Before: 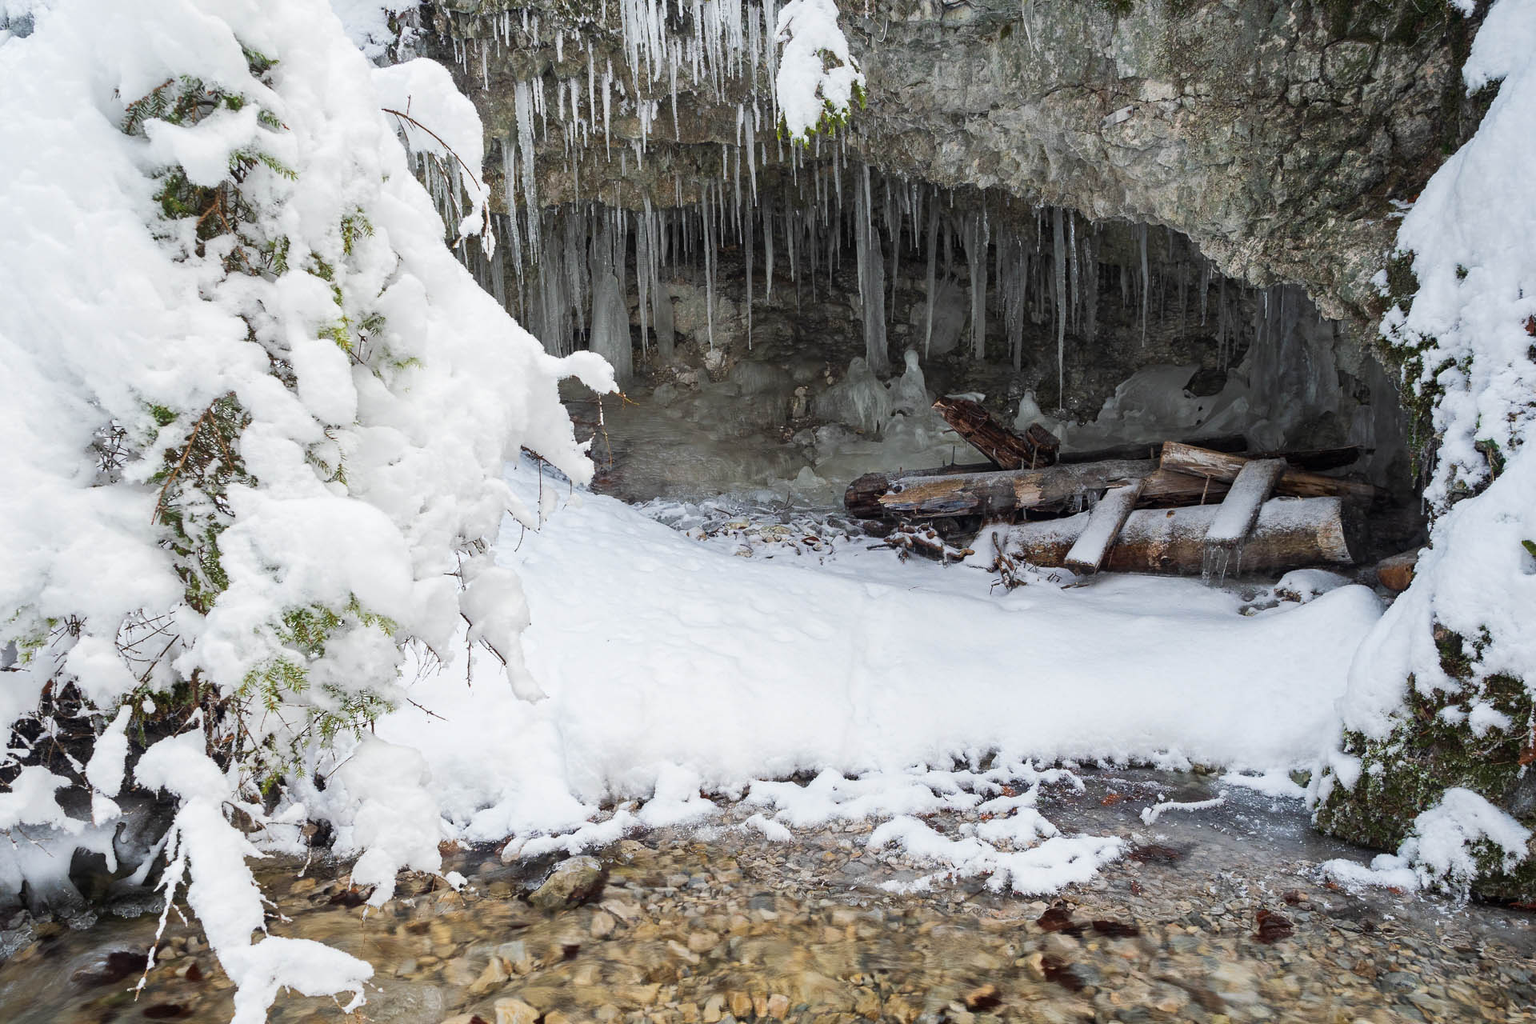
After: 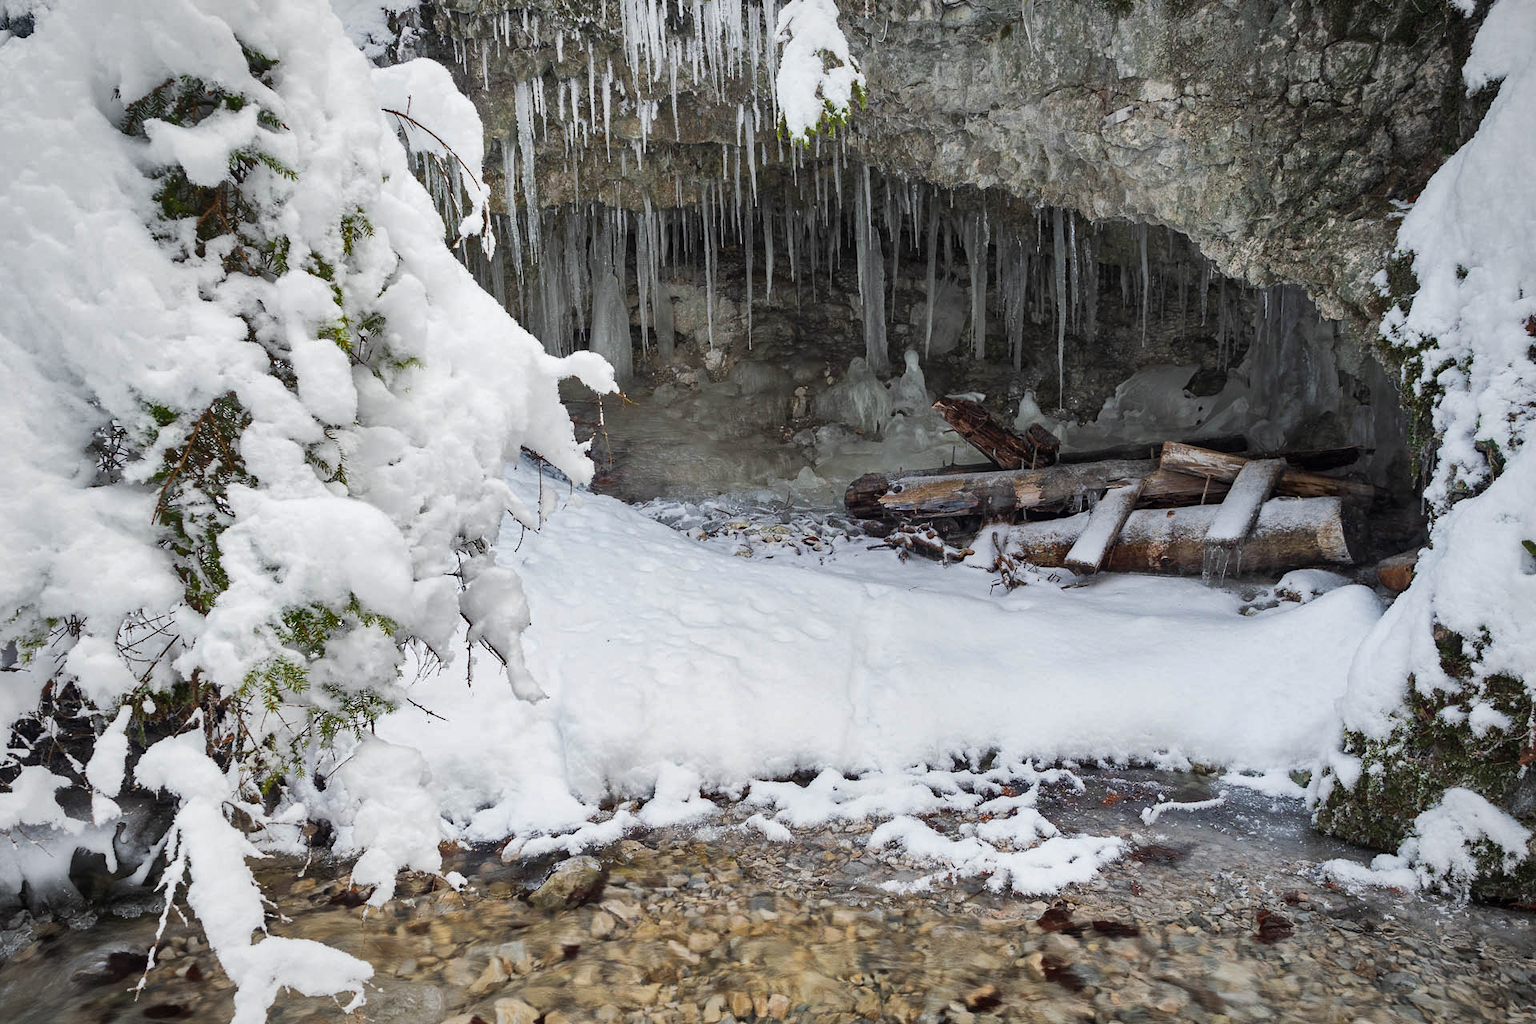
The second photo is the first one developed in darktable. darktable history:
vignetting: fall-off radius 70.15%, brightness -0.29, automatic ratio true, unbound false
shadows and highlights: radius 108.44, shadows 23.22, highlights -59.33, low approximation 0.01, soften with gaussian
